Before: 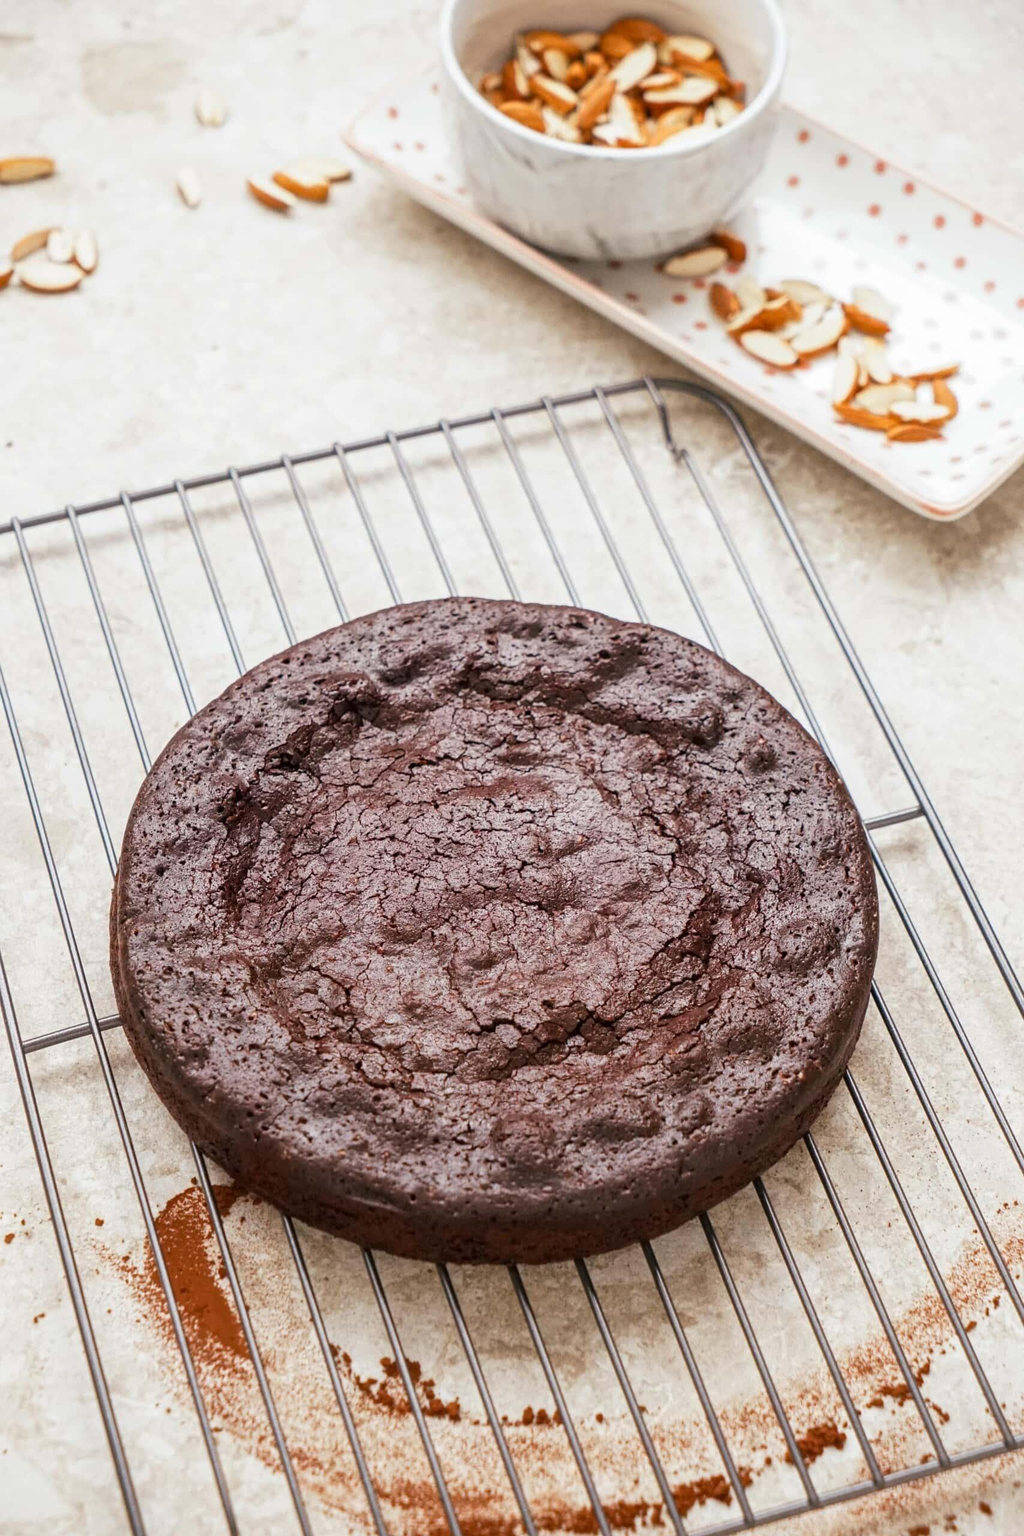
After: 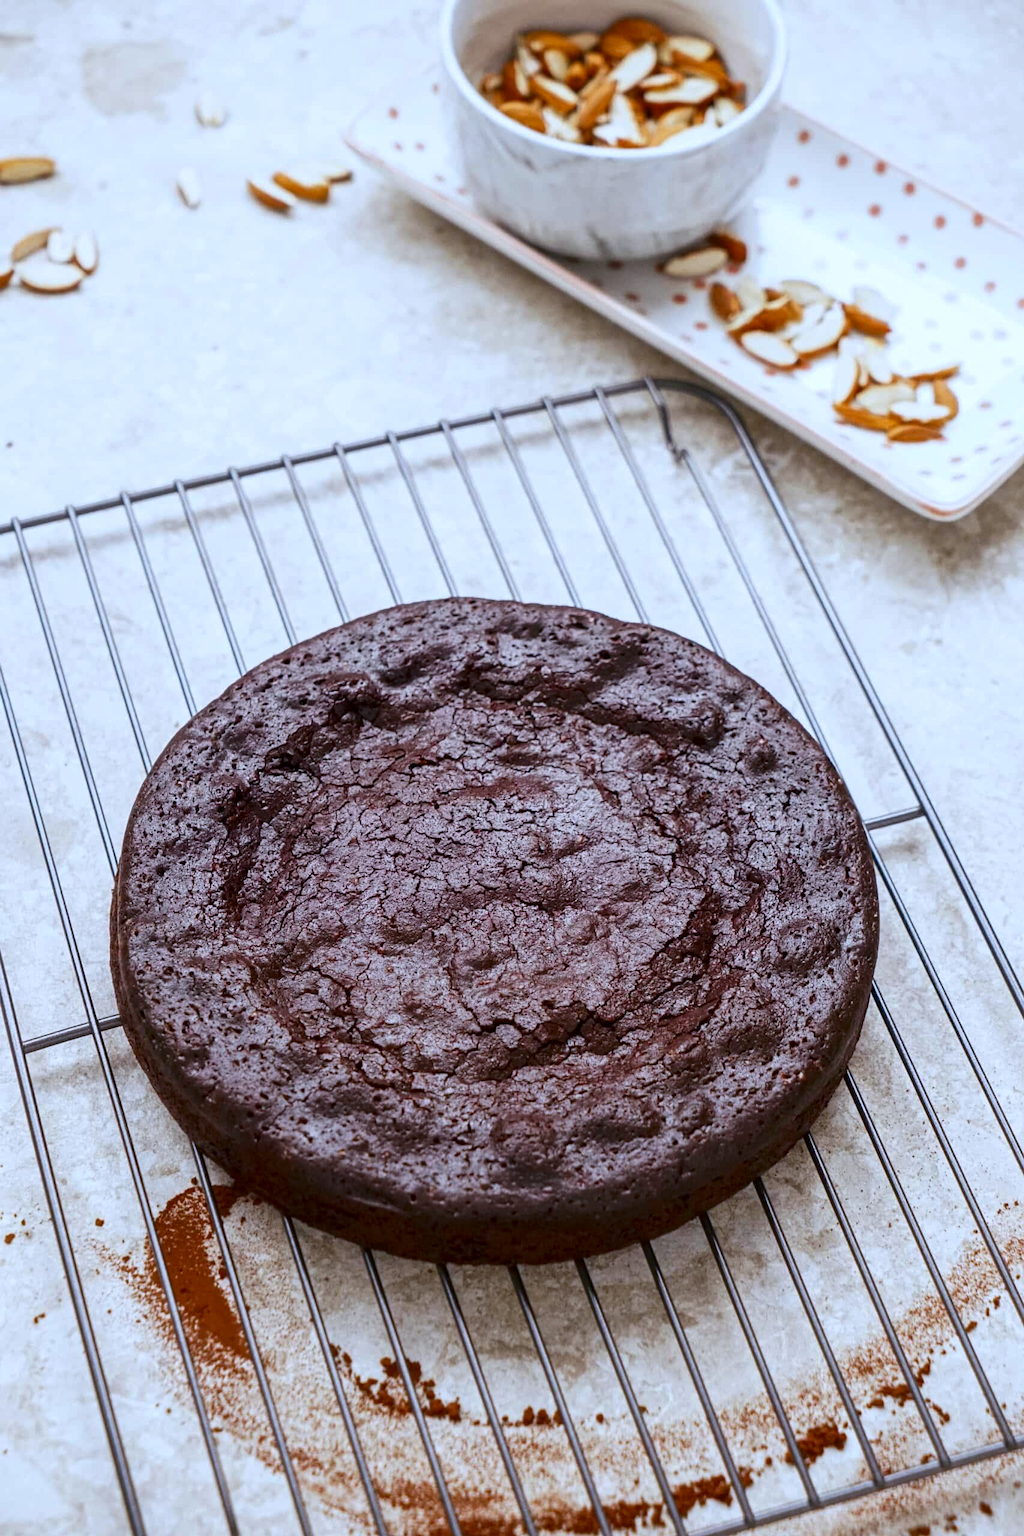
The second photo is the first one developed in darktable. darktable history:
white balance: red 0.926, green 1.003, blue 1.133
contrast brightness saturation: contrast 0.07, brightness -0.13, saturation 0.06
